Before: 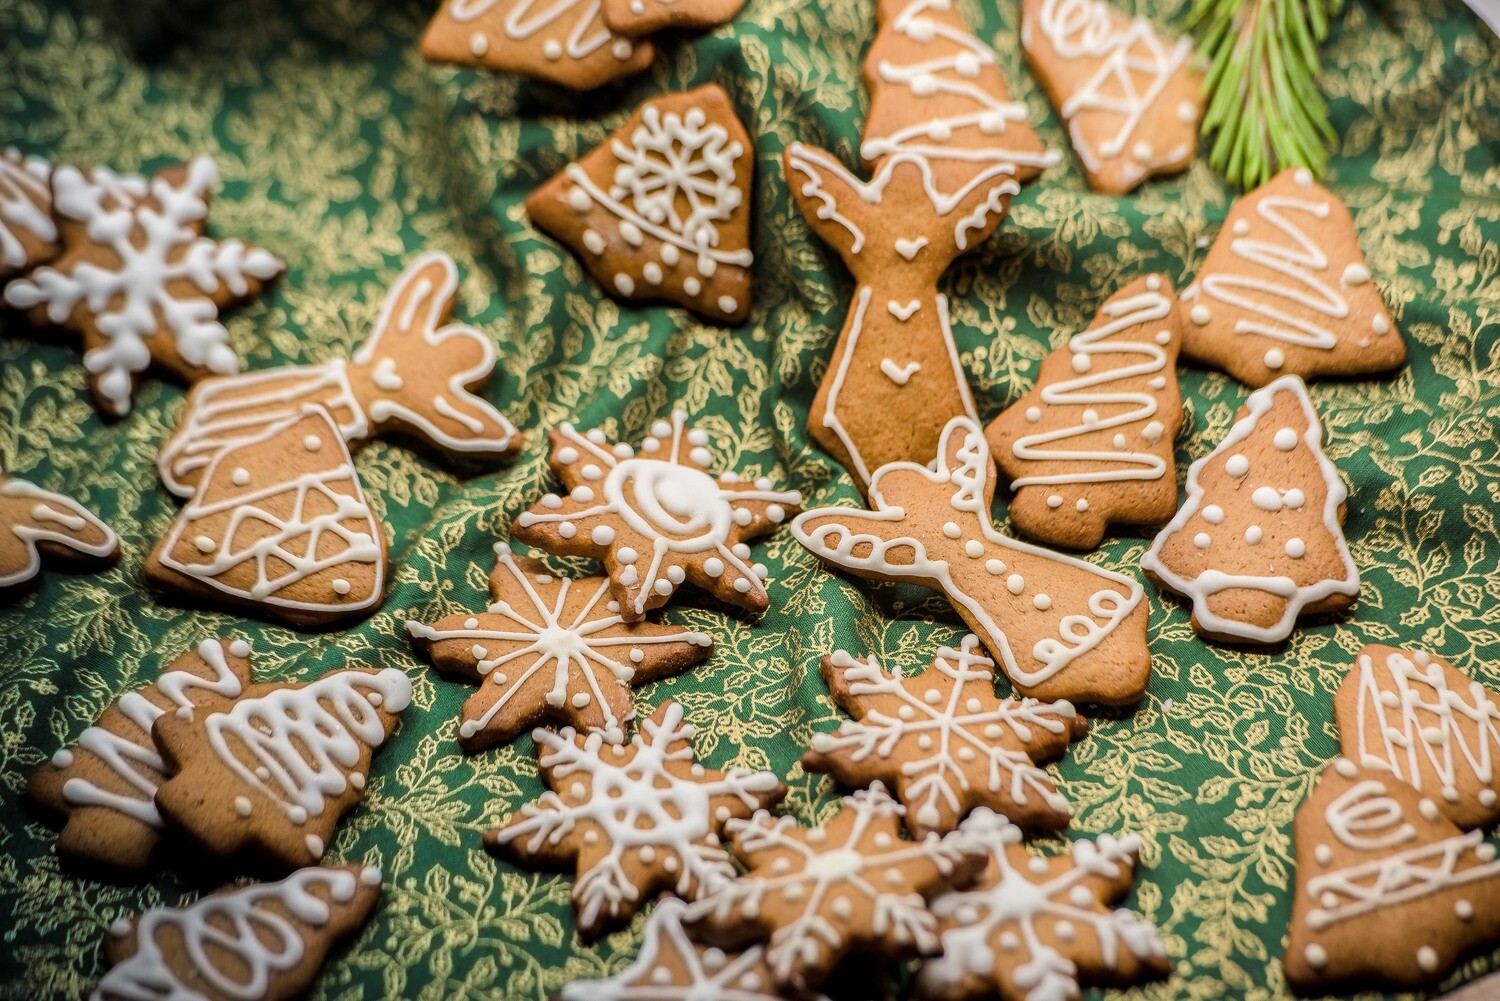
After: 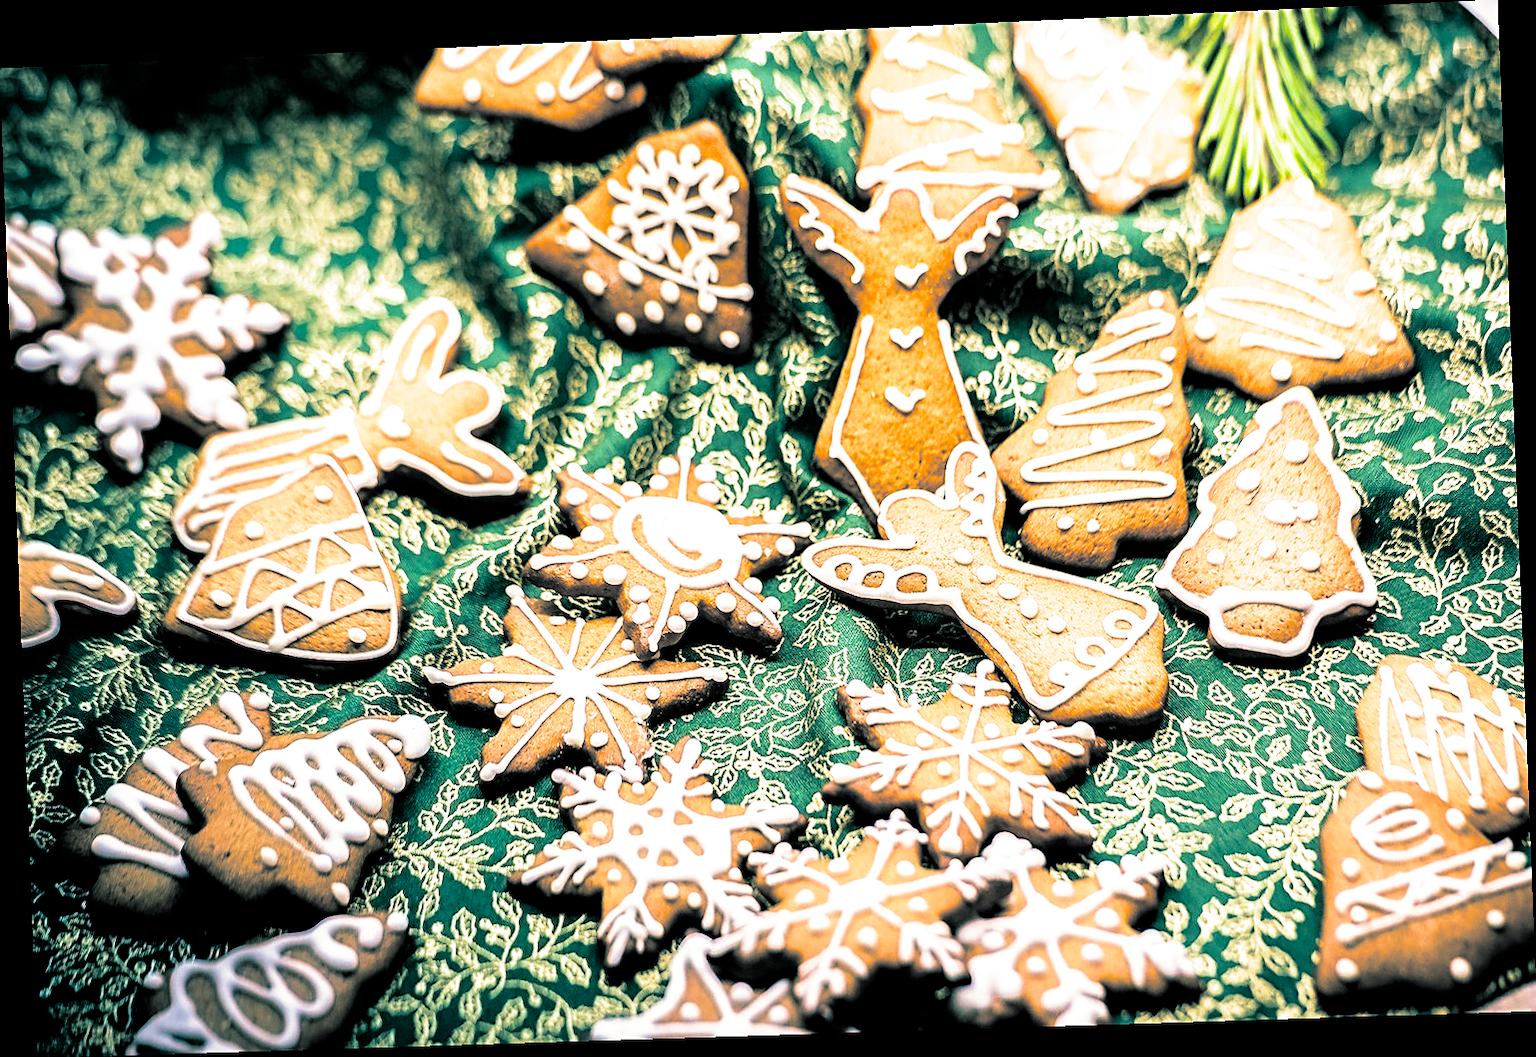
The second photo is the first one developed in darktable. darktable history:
sharpen: on, module defaults
rotate and perspective: rotation -2.22°, lens shift (horizontal) -0.022, automatic cropping off
white balance: red 1.004, blue 1.096
filmic rgb: black relative exposure -5.5 EV, white relative exposure 2.5 EV, threshold 3 EV, target black luminance 0%, hardness 4.51, latitude 67.35%, contrast 1.453, shadows ↔ highlights balance -3.52%, preserve chrominance no, color science v4 (2020), contrast in shadows soft, enable highlight reconstruction true
split-toning: shadows › hue 186.43°, highlights › hue 49.29°, compress 30.29%
exposure: exposure 0.74 EV, compensate highlight preservation false
